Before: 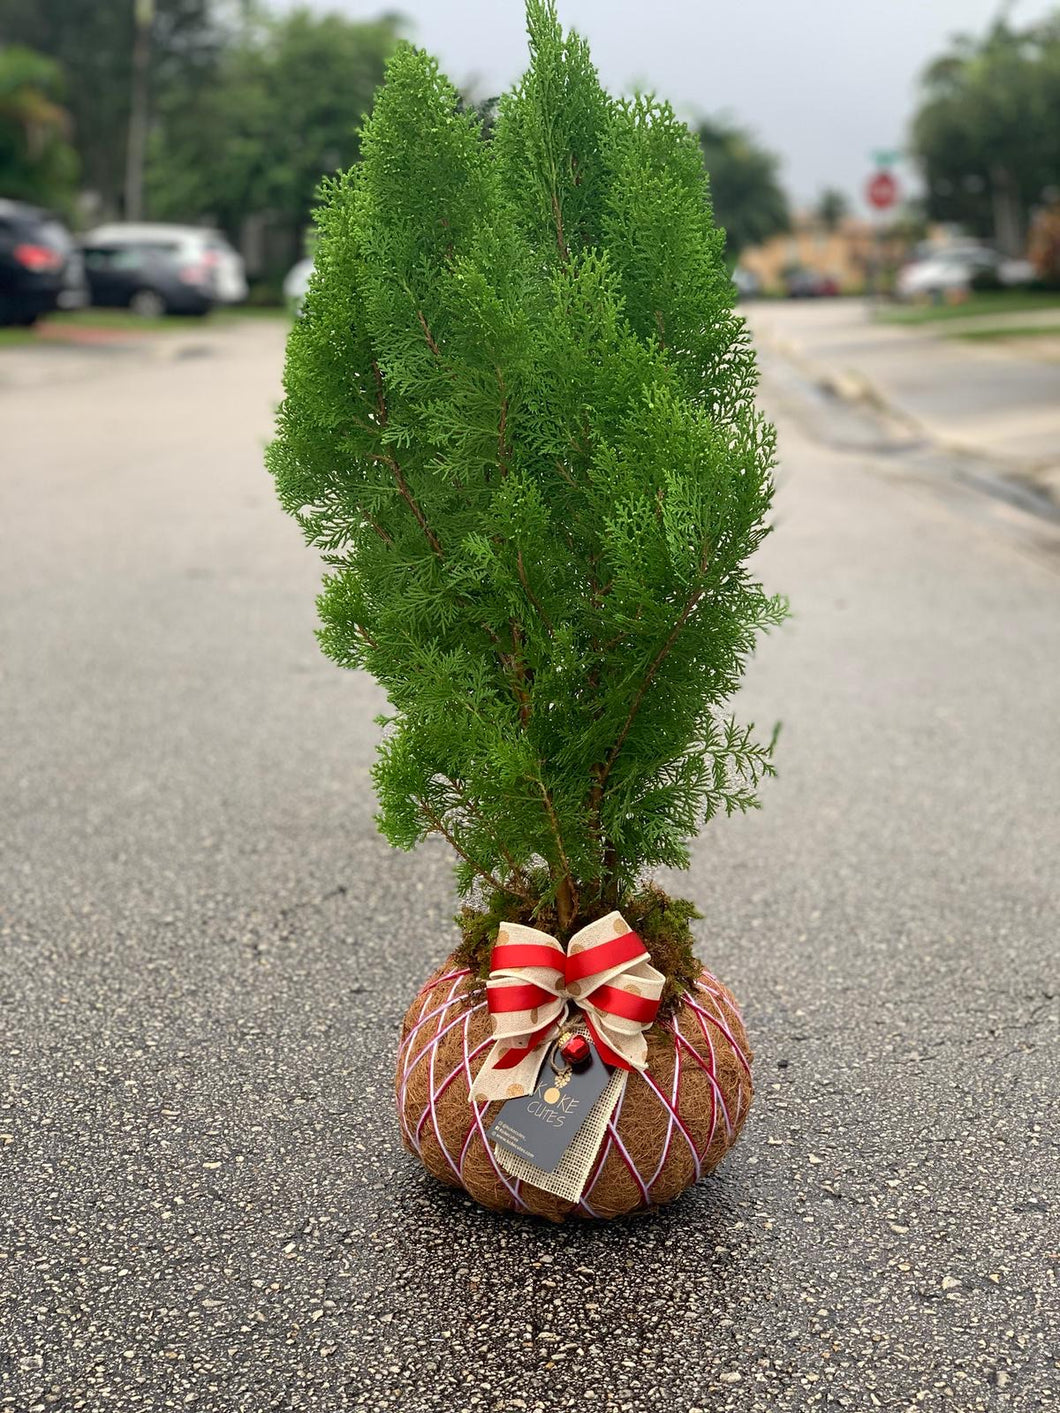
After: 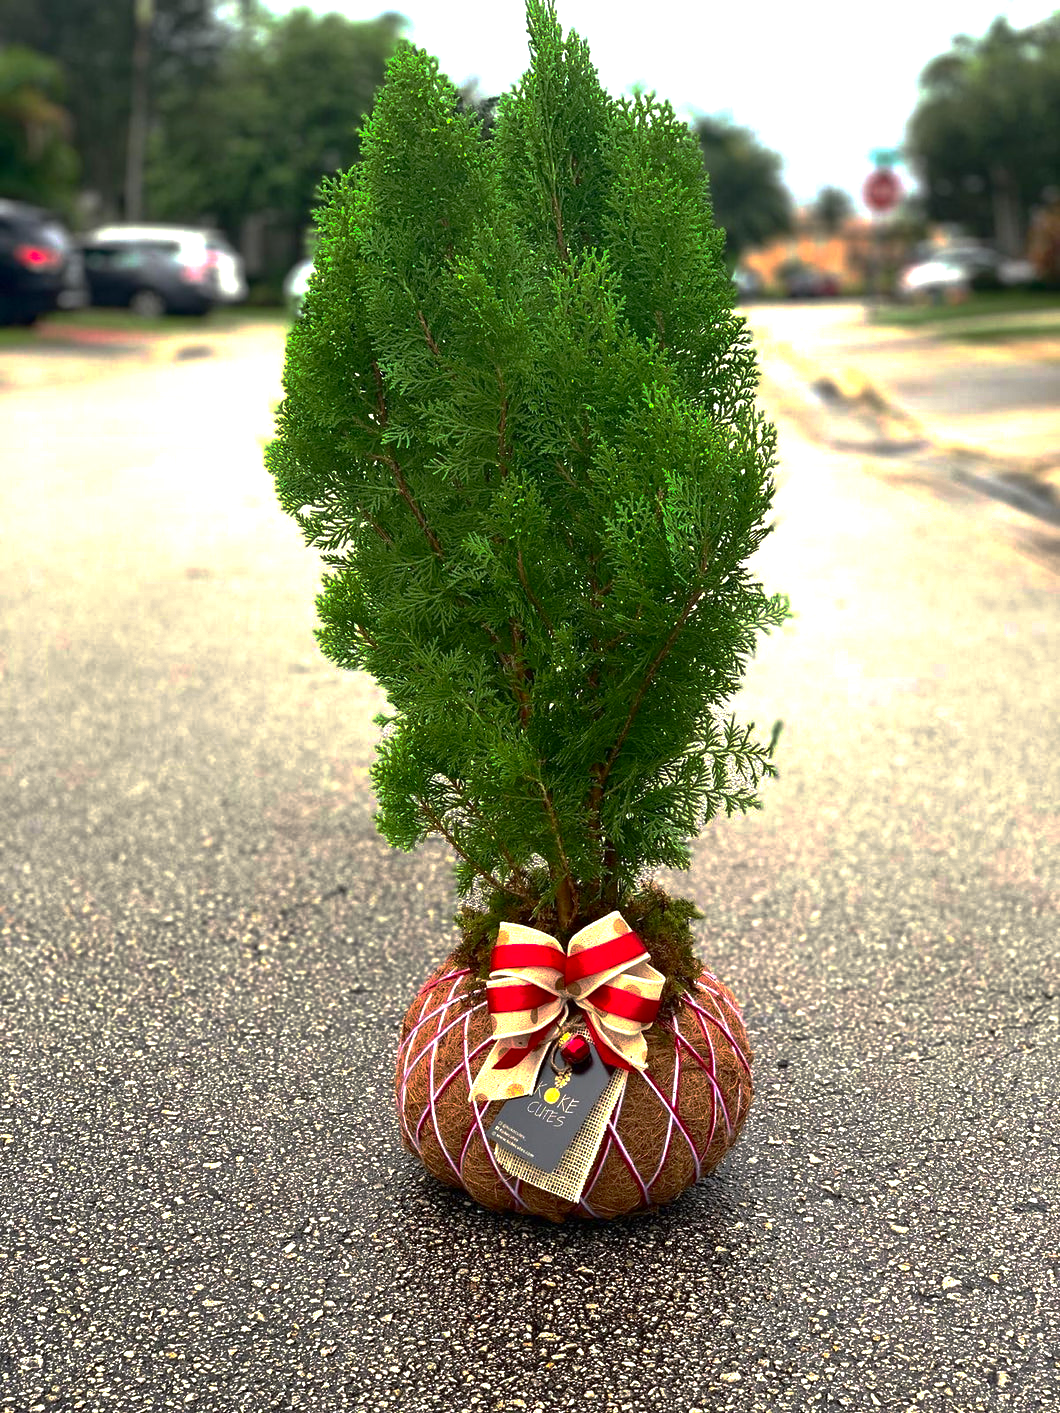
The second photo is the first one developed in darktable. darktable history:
contrast brightness saturation: contrast 0.134, brightness -0.057, saturation 0.152
base curve: curves: ch0 [(0, 0) (0.841, 0.609) (1, 1)], preserve colors none
exposure: black level correction 0, exposure 0.895 EV, compensate exposure bias true, compensate highlight preservation false
